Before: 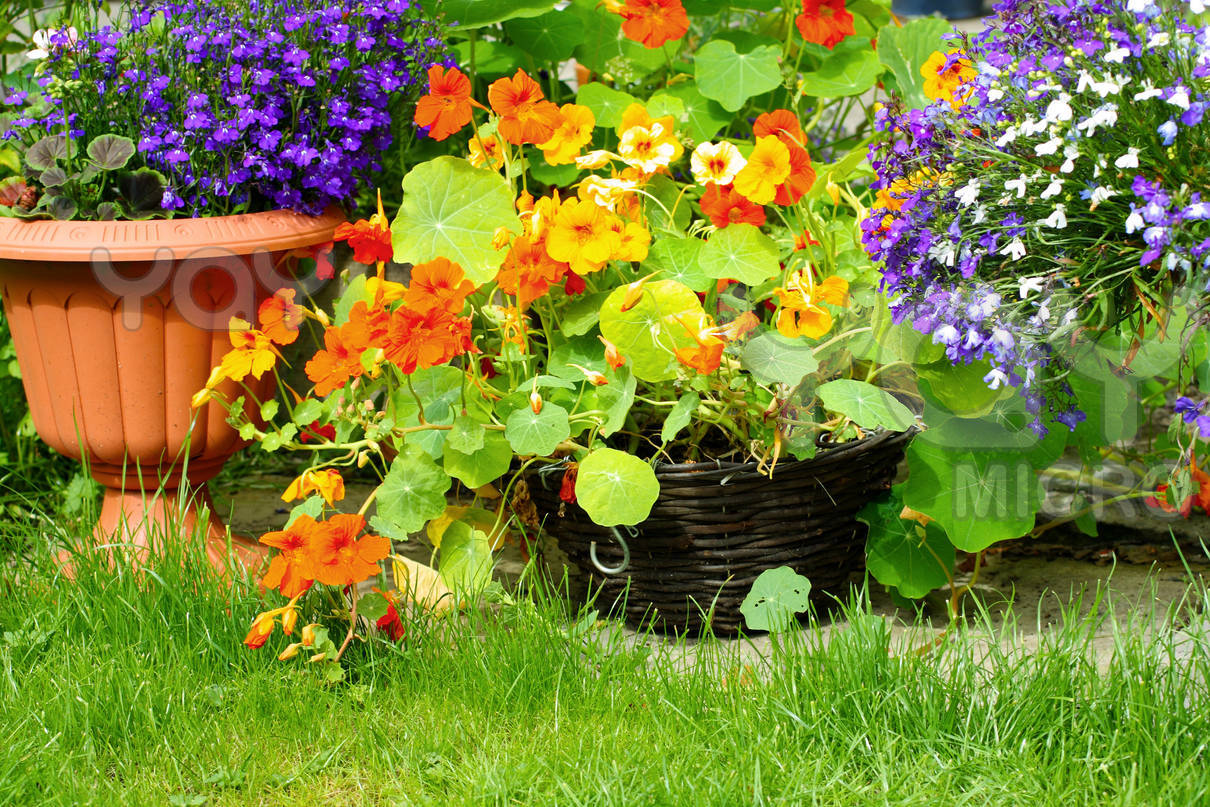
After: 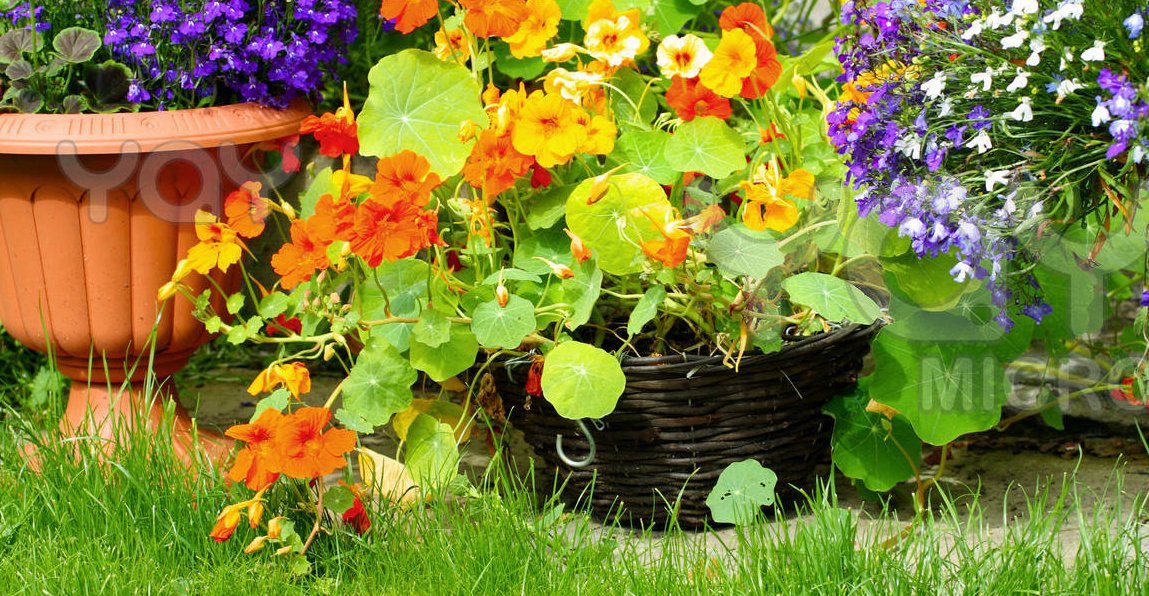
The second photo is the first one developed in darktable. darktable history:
crop and rotate: left 2.873%, top 13.37%, right 2.168%, bottom 12.728%
